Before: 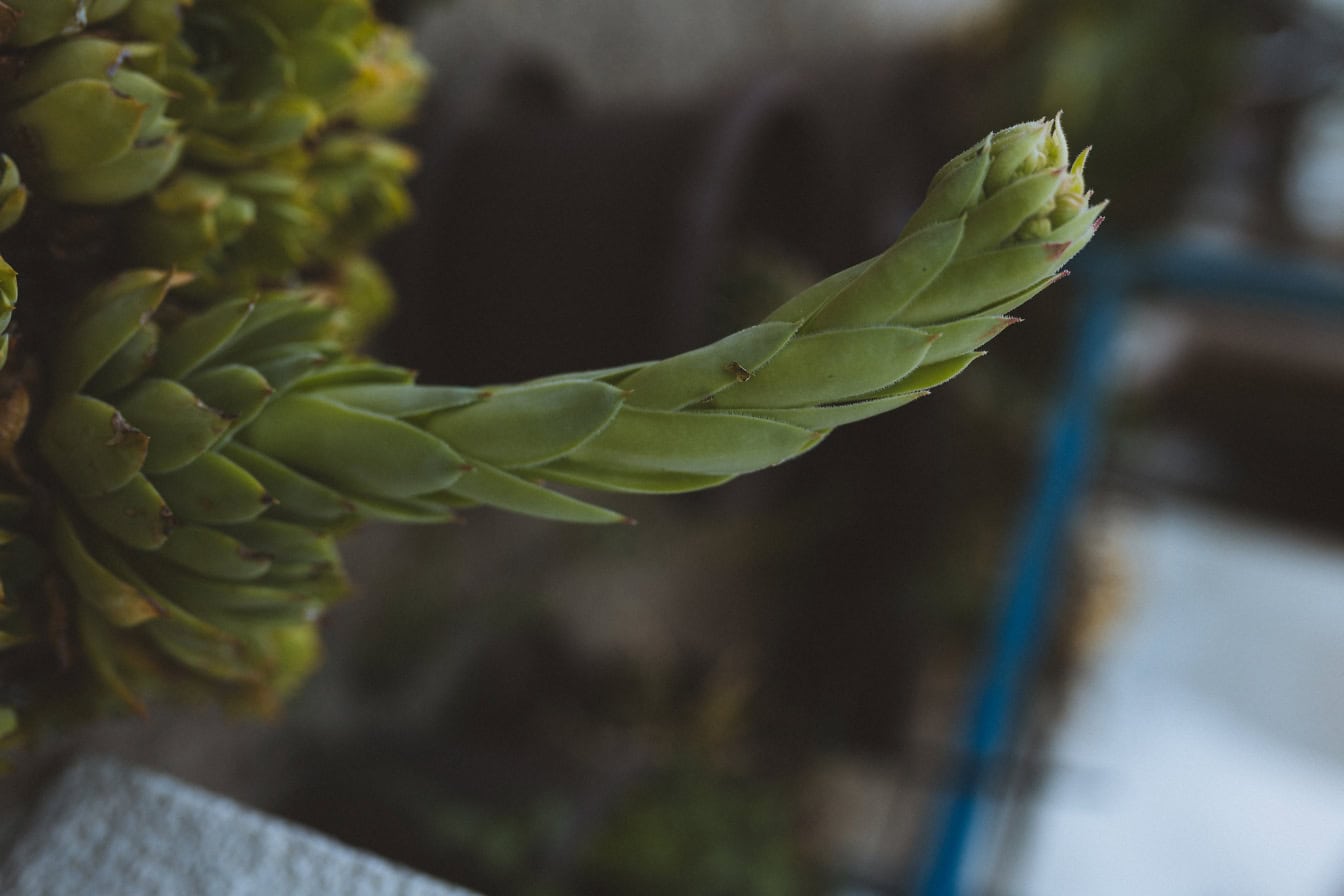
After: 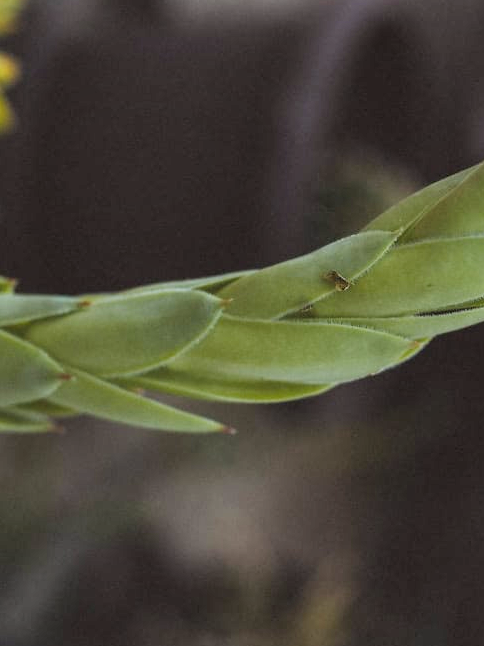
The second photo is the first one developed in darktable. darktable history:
crop and rotate: left 29.88%, top 10.181%, right 34.107%, bottom 17.65%
local contrast: detail 150%
filmic rgb: middle gray luminance 4.34%, black relative exposure -12.91 EV, white relative exposure 5.02 EV, threshold 3.05 EV, target black luminance 0%, hardness 5.19, latitude 59.65%, contrast 0.772, highlights saturation mix 6.44%, shadows ↔ highlights balance 25.43%, enable highlight reconstruction true
color calibration: illuminant same as pipeline (D50), adaptation XYZ, x 0.346, y 0.357, temperature 5024.04 K
exposure: exposure 0.664 EV, compensate highlight preservation false
color balance rgb: shadows lift › chroma 2.958%, shadows lift › hue 279.26°, linear chroma grading › shadows -2.614%, linear chroma grading › highlights -3.371%, perceptual saturation grading › global saturation 9.691%, perceptual brilliance grading › highlights 7.385%, perceptual brilliance grading › mid-tones 4.188%, perceptual brilliance grading › shadows 1.413%, global vibrance 20%
